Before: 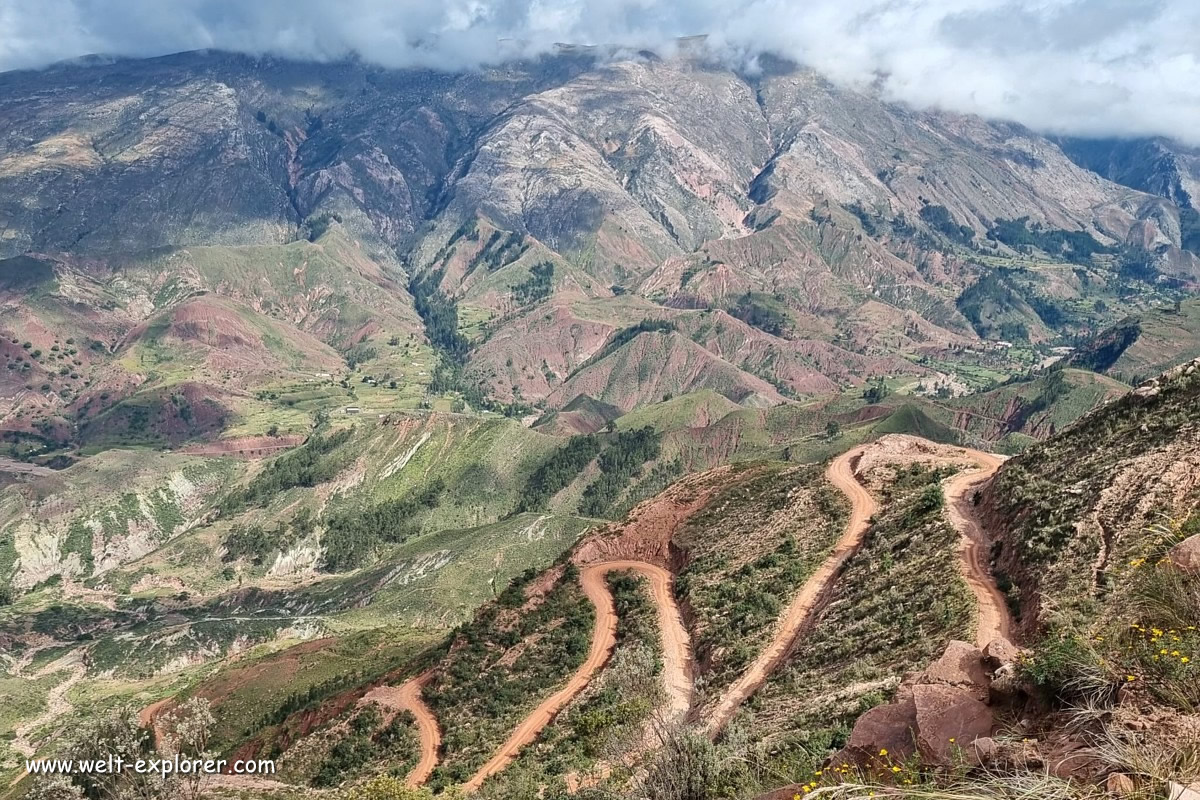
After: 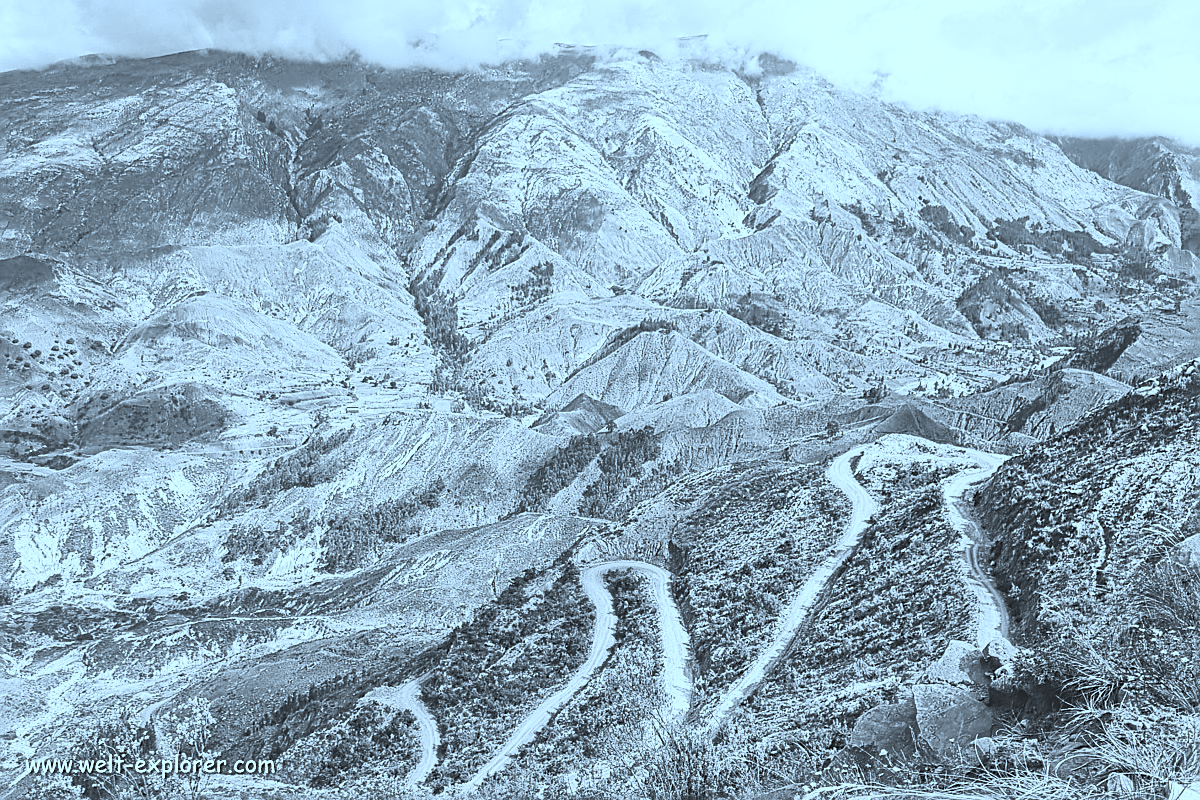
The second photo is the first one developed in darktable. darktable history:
contrast brightness saturation: contrast 0.526, brightness 0.45, saturation -0.983
color correction: highlights a* -9.21, highlights b* -22.54
shadows and highlights: highlights color adjustment 78.89%
contrast equalizer: y [[0.439, 0.44, 0.442, 0.457, 0.493, 0.498], [0.5 ×6], [0.5 ×6], [0 ×6], [0 ×6]]
sharpen: amount 0.496
